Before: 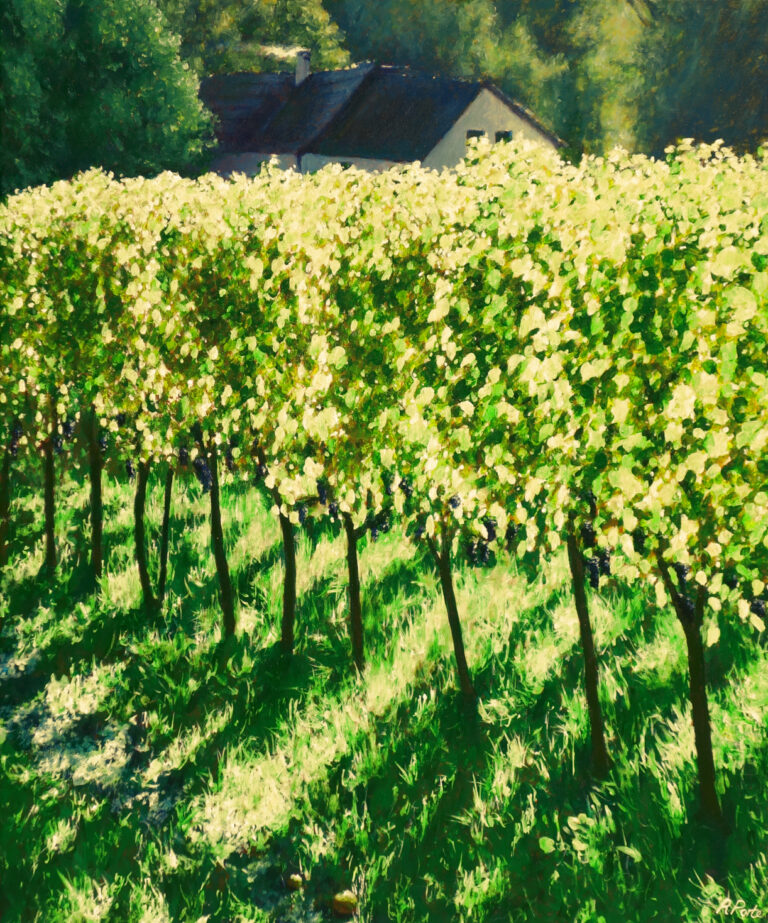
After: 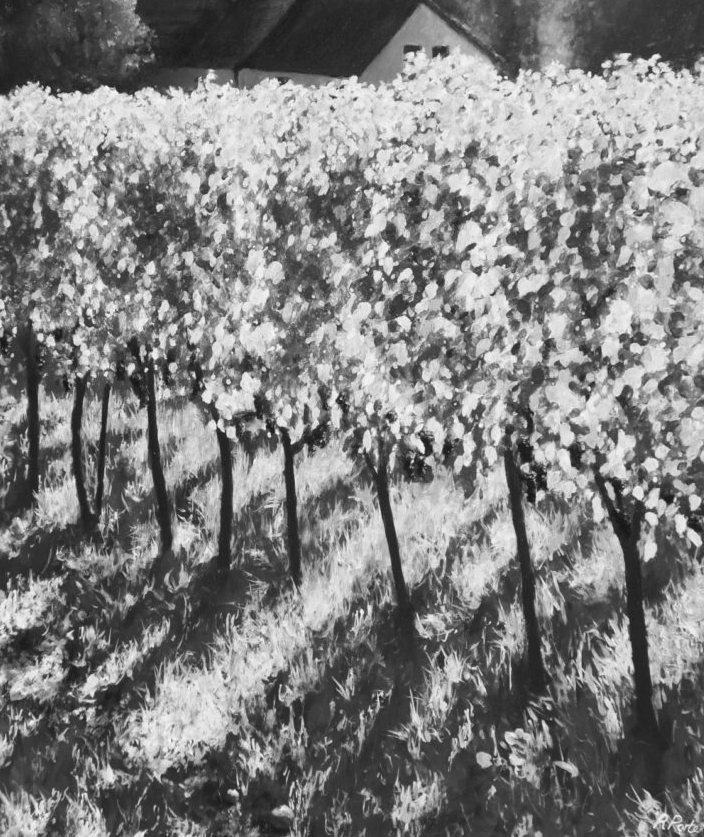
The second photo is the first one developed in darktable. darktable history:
crop and rotate: left 8.262%, top 9.226%
white balance: red 0.982, blue 1.018
monochrome: a 32, b 64, size 2.3
